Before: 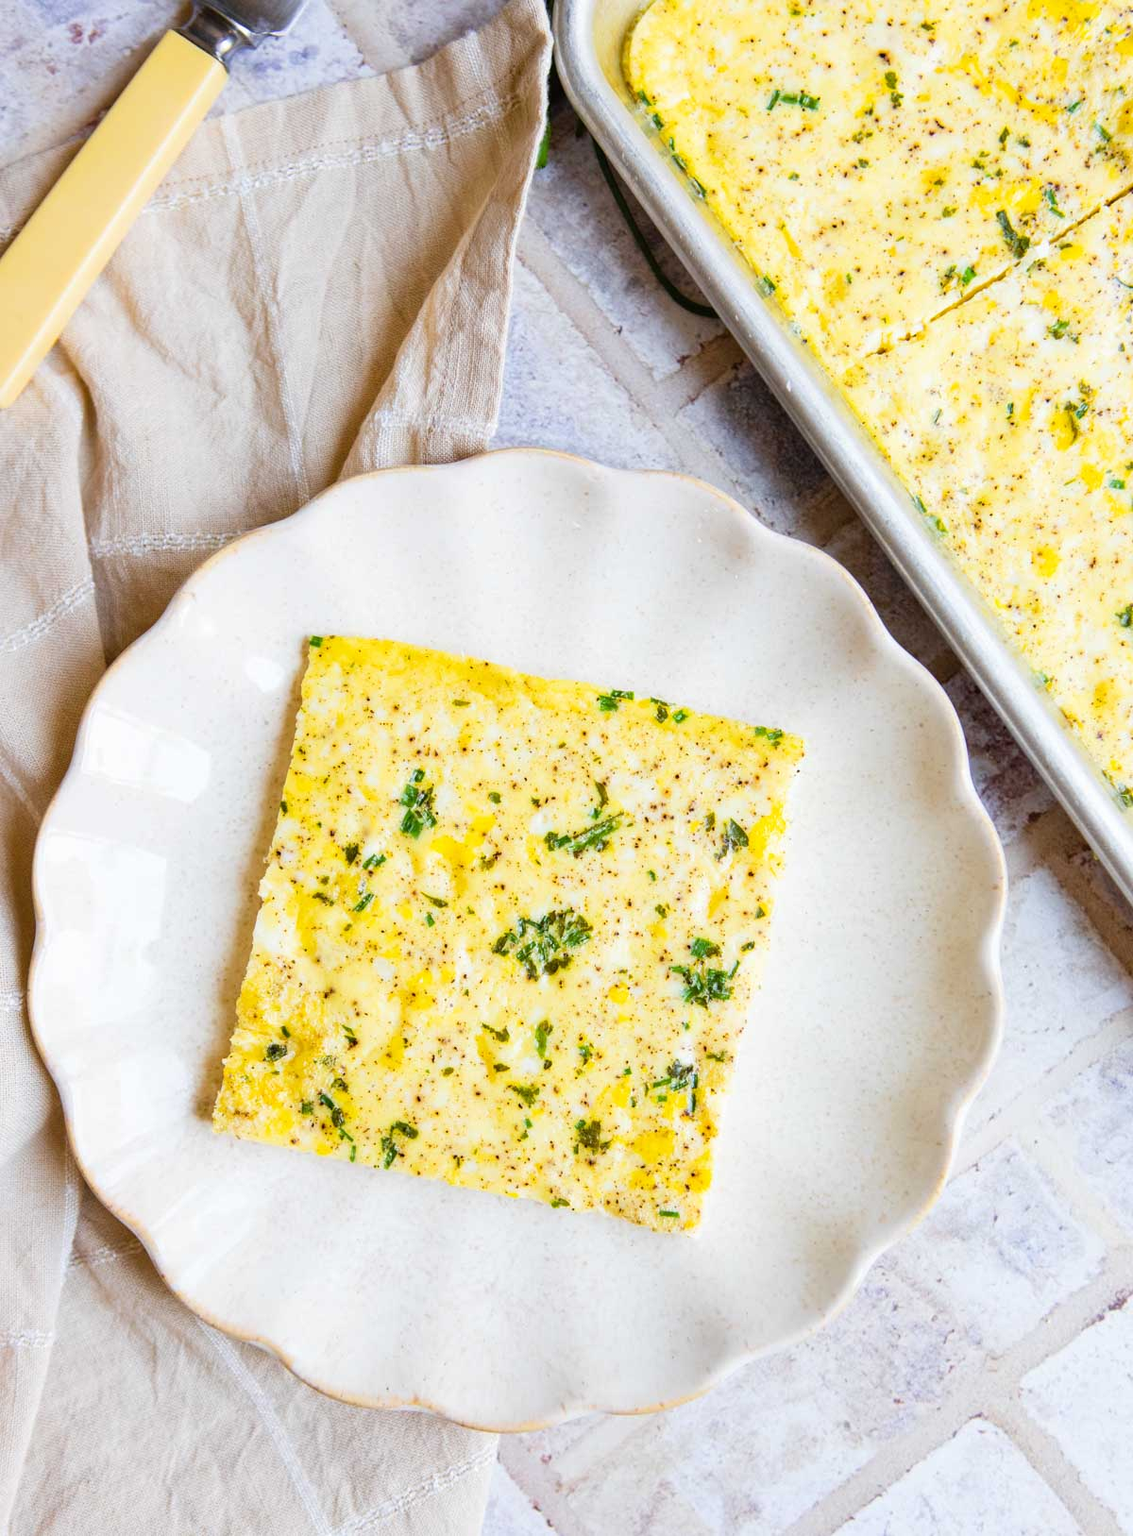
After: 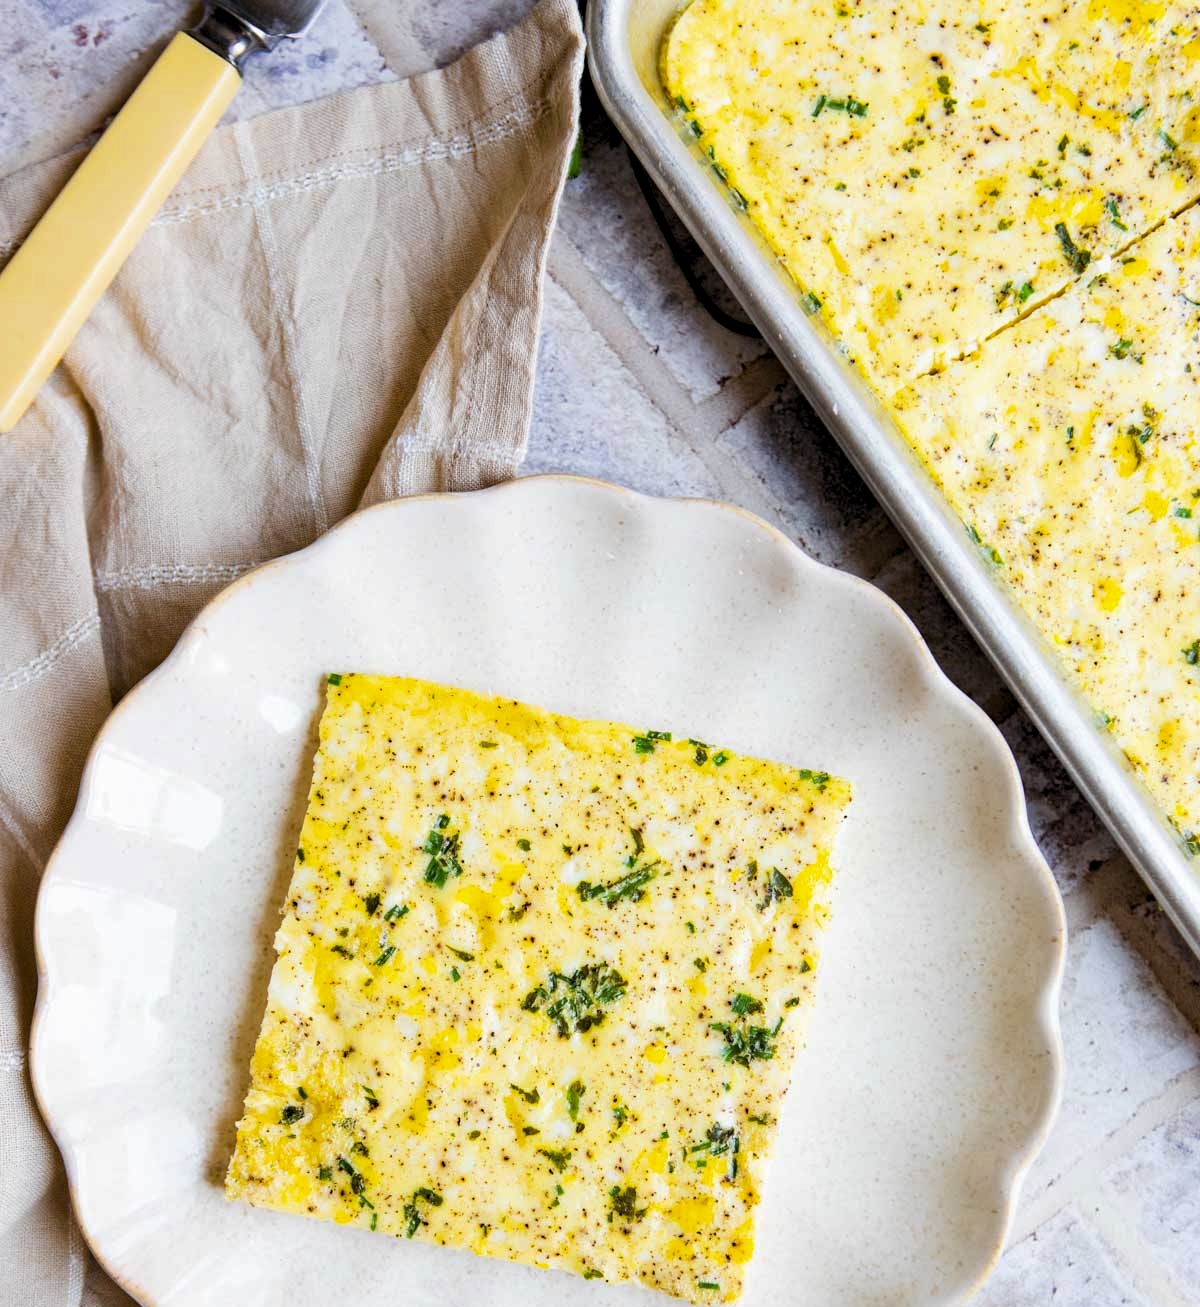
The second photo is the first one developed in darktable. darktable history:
haze removal: adaptive false
levels: levels [0.116, 0.574, 1]
crop: bottom 19.613%
